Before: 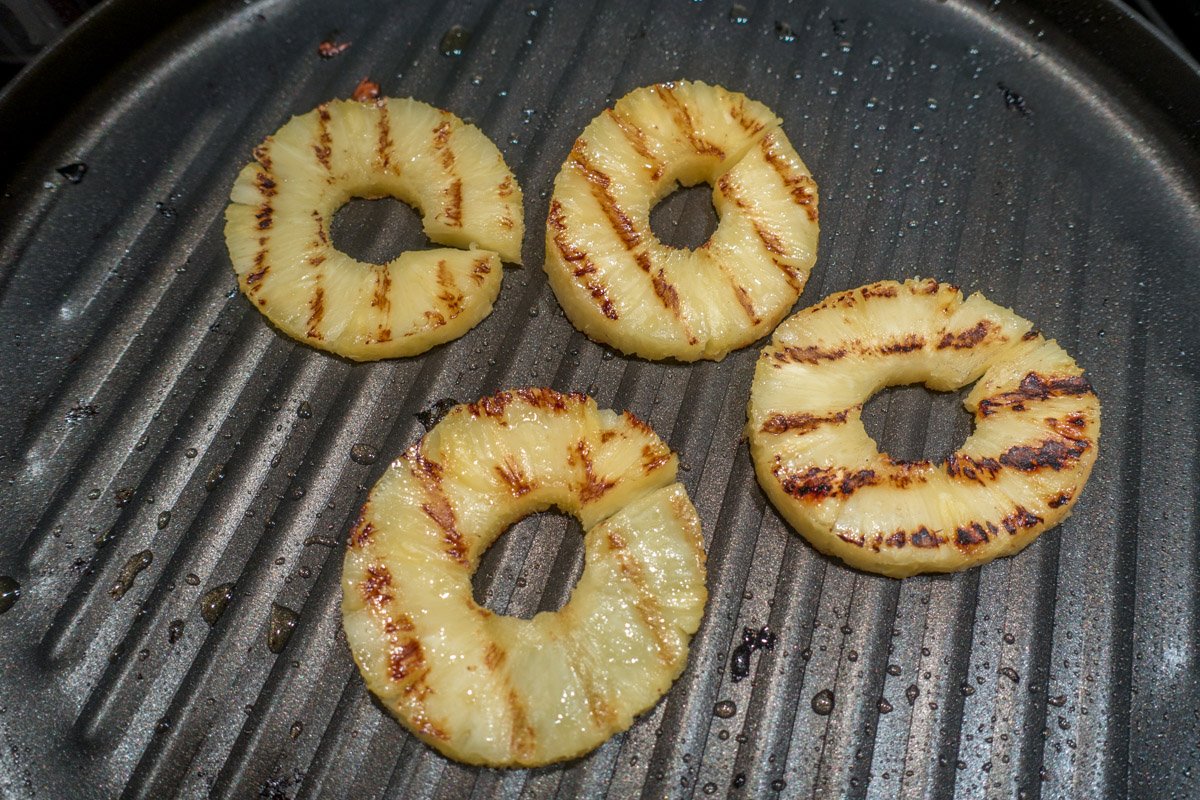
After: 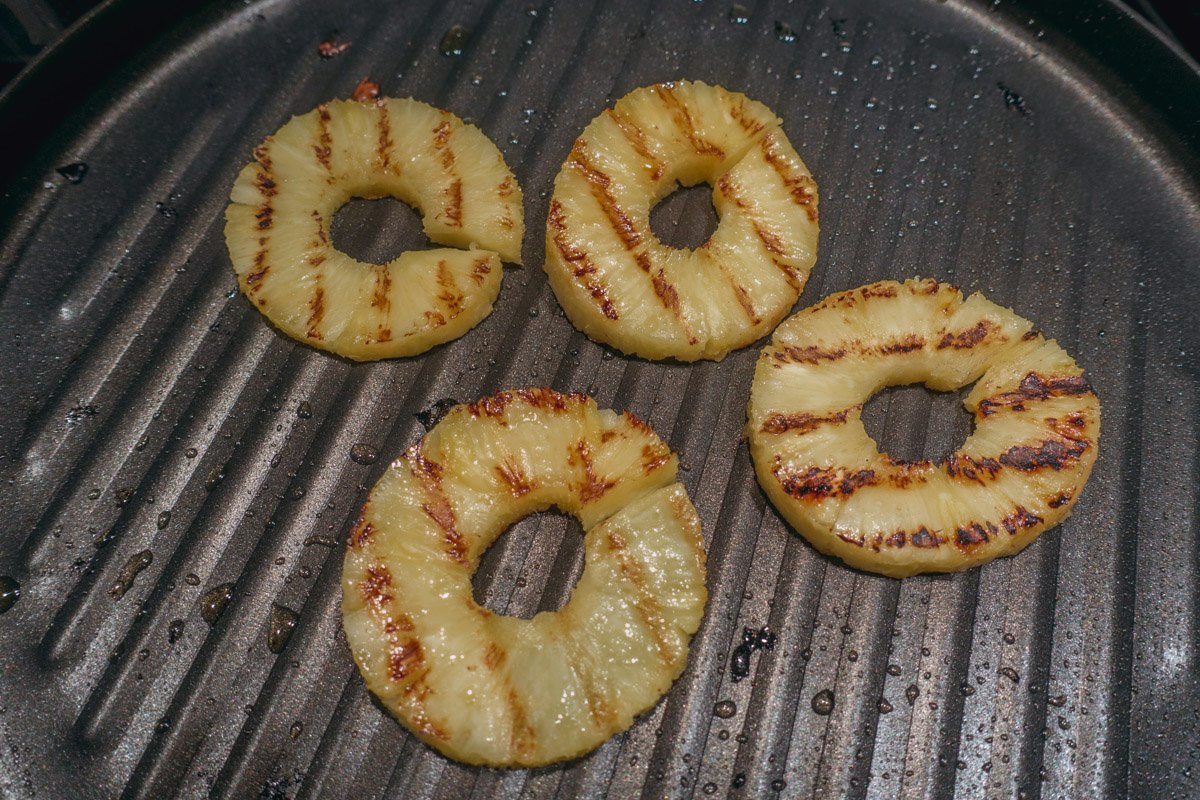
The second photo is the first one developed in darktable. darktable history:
contrast brightness saturation: contrast -0.08, brightness -0.04, saturation -0.11
color zones: curves: ch0 [(0.203, 0.433) (0.607, 0.517) (0.697, 0.696) (0.705, 0.897)]
color balance: lift [0.998, 0.998, 1.001, 1.002], gamma [0.995, 1.025, 0.992, 0.975], gain [0.995, 1.02, 0.997, 0.98]
